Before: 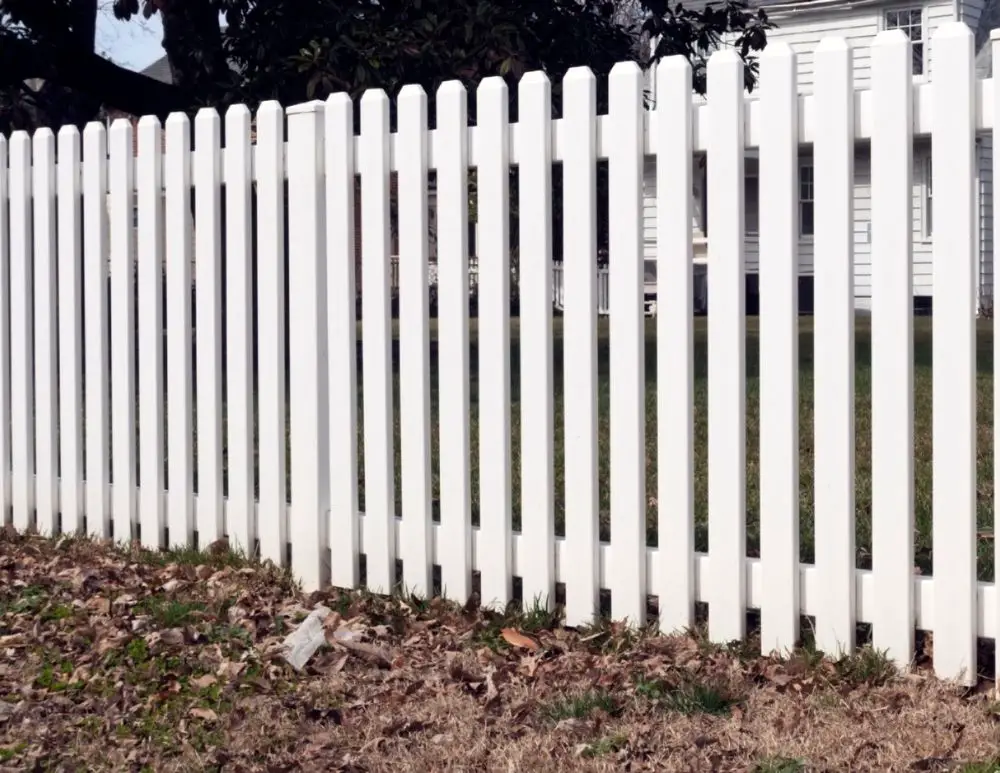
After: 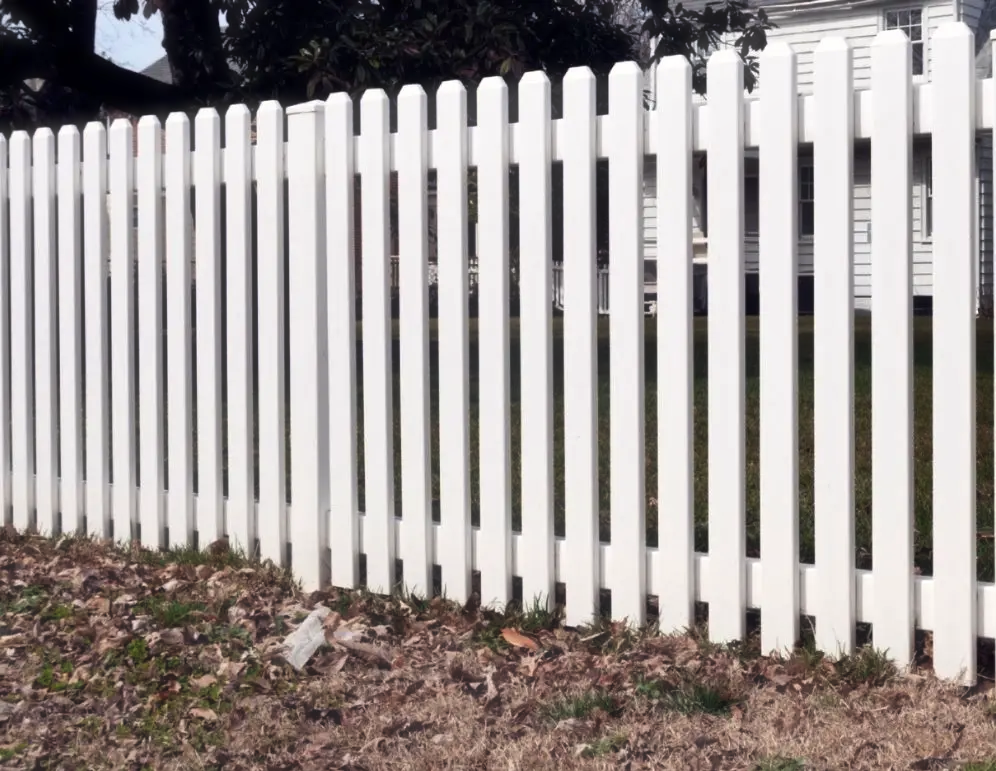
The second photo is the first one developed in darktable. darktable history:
haze removal: strength -0.11, adaptive false
crop: top 0.095%, bottom 0.139%
shadows and highlights: soften with gaussian
